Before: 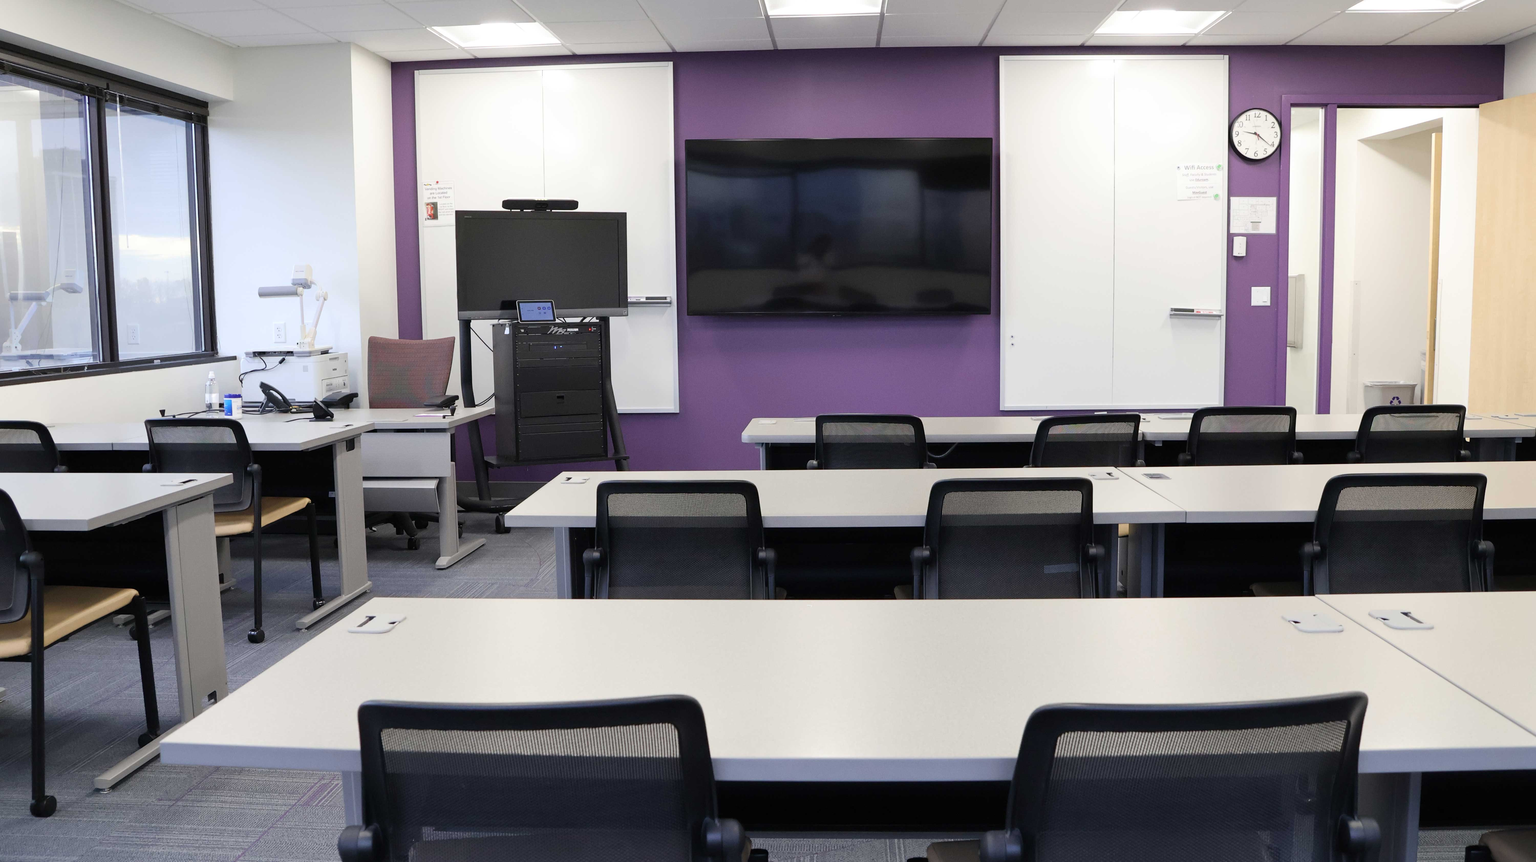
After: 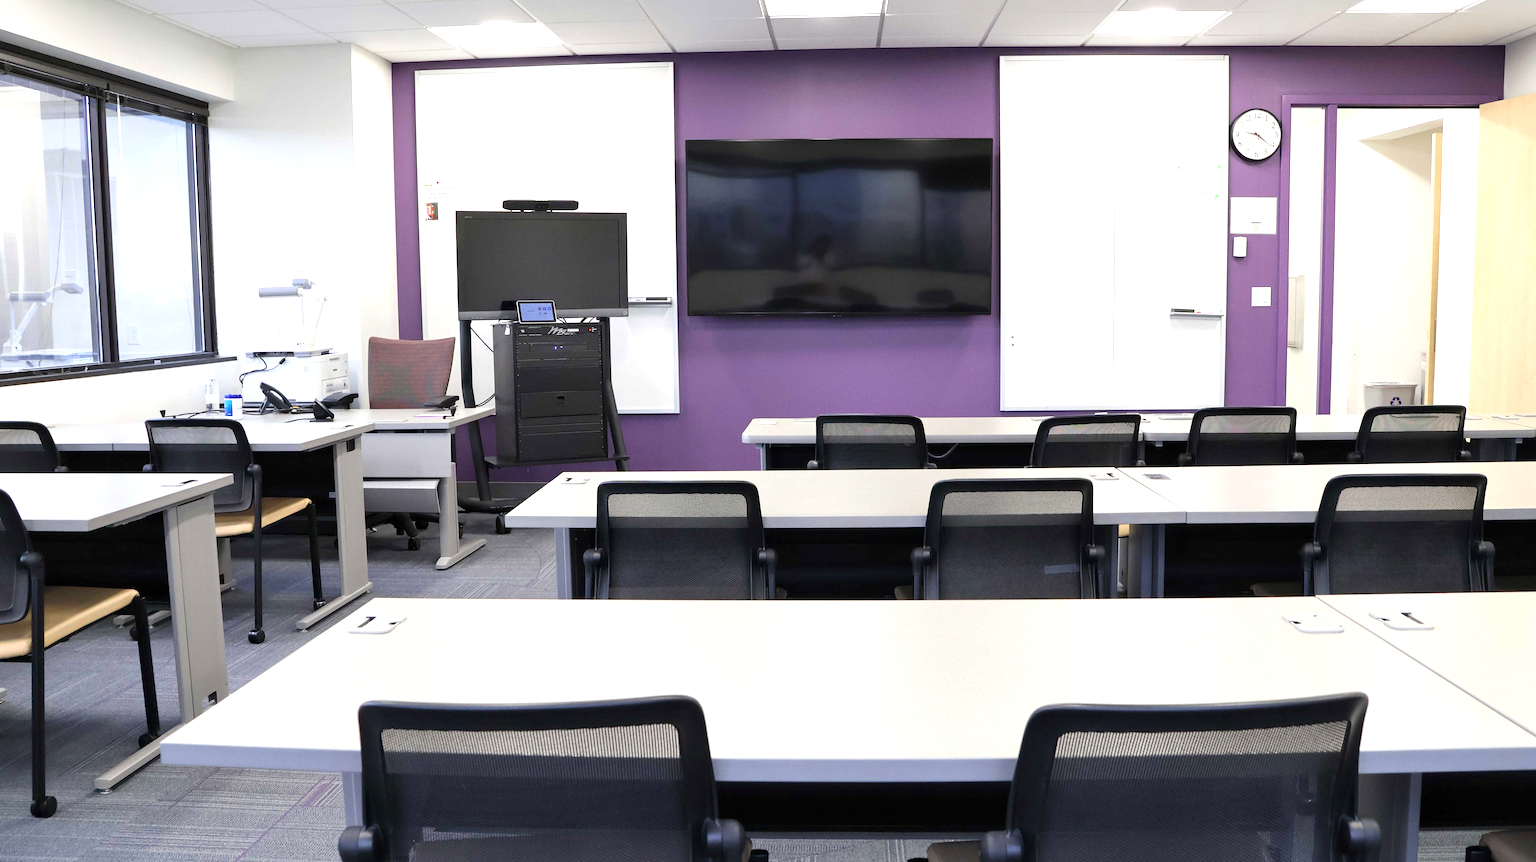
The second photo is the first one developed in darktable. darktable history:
exposure: black level correction 0, exposure 0.6 EV, compensate exposure bias true, compensate highlight preservation false
contrast equalizer: octaves 7, y [[0.6 ×6], [0.55 ×6], [0 ×6], [0 ×6], [0 ×6]], mix 0.2
